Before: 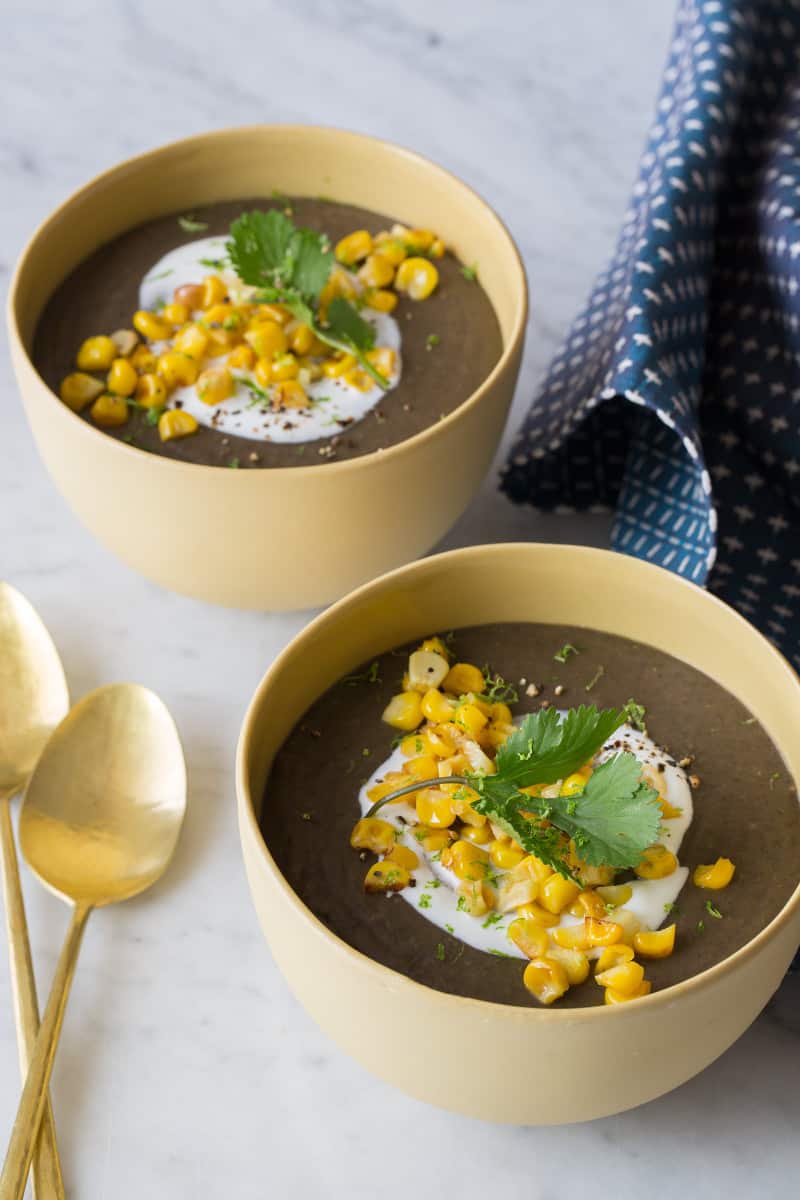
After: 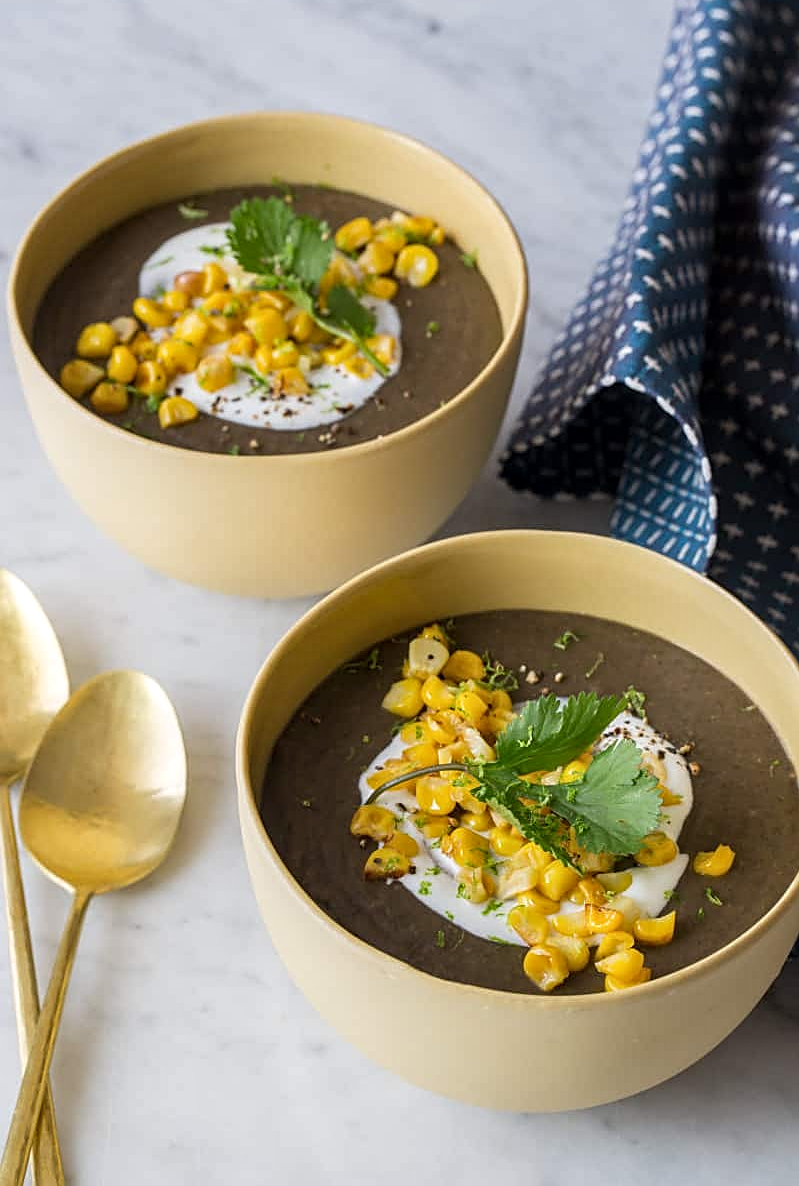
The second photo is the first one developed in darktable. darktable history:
sharpen: on, module defaults
crop: top 1.145%, right 0.115%
local contrast: on, module defaults
